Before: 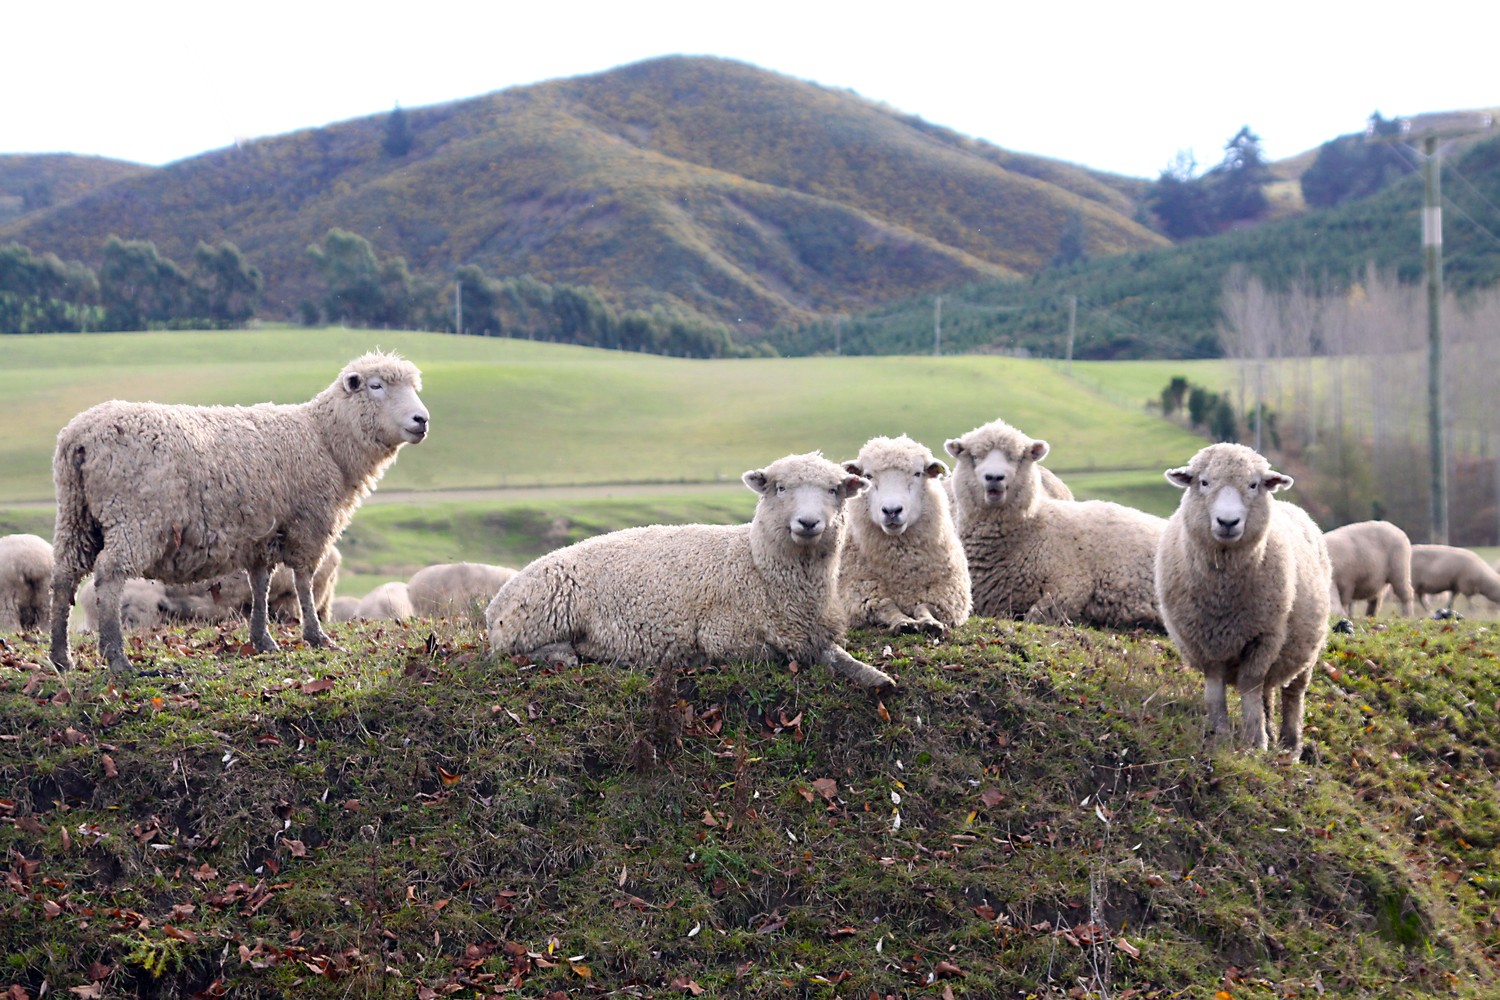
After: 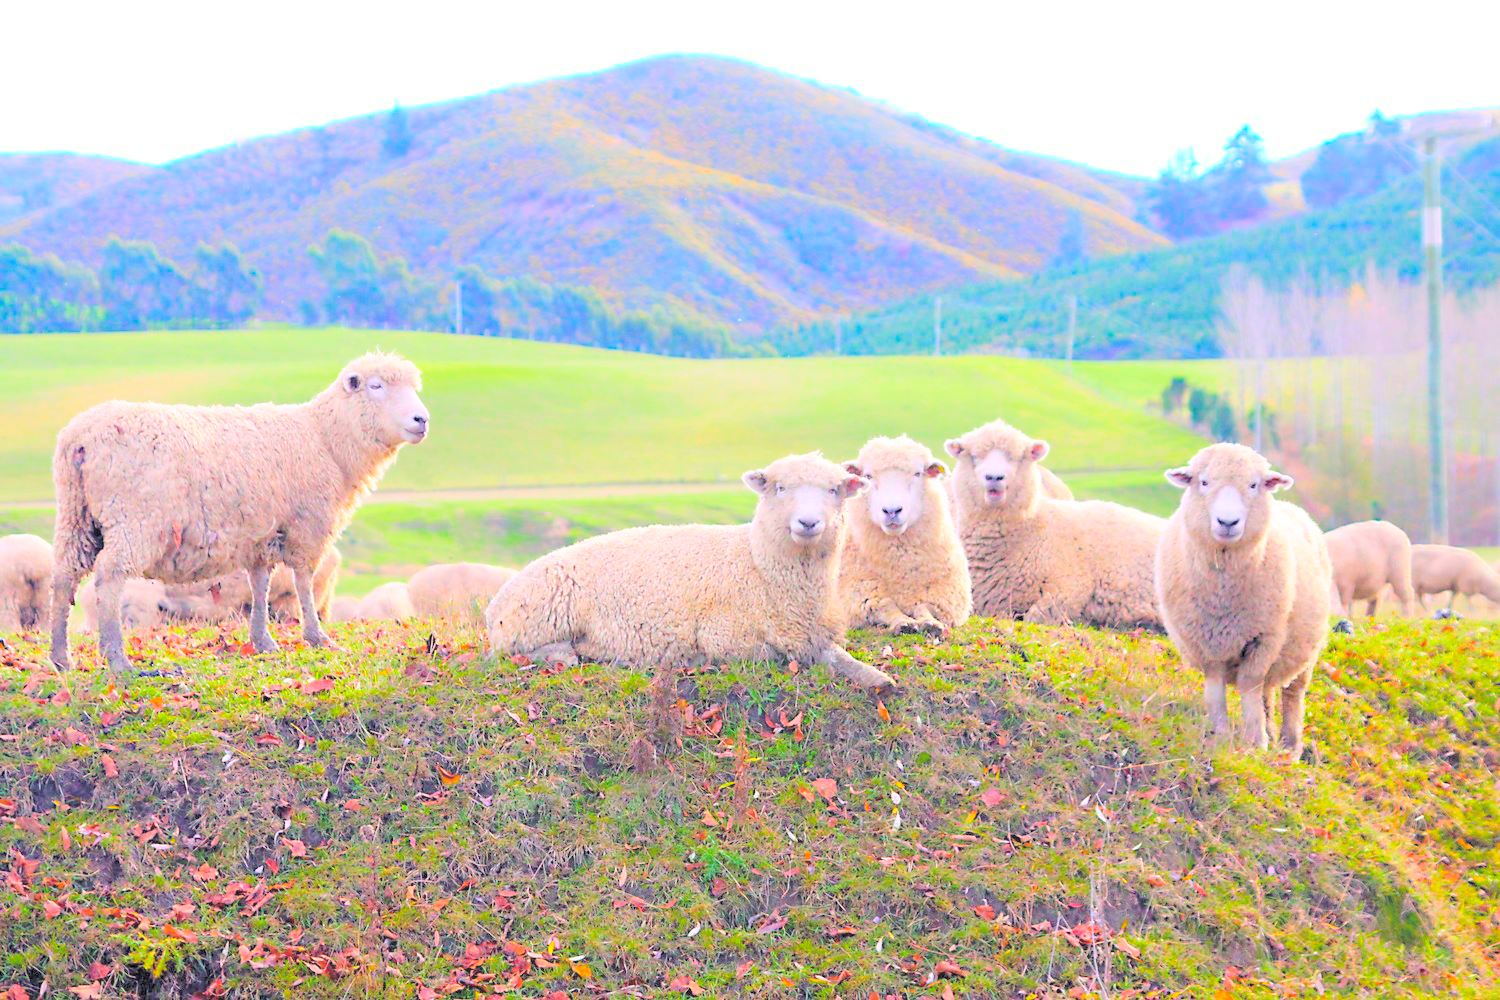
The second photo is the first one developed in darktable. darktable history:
contrast brightness saturation: brightness 1
color balance rgb: perceptual saturation grading › global saturation 20%, perceptual saturation grading › highlights -25%, perceptual saturation grading › shadows 25%, global vibrance 50%
color contrast: green-magenta contrast 1.69, blue-yellow contrast 1.49
